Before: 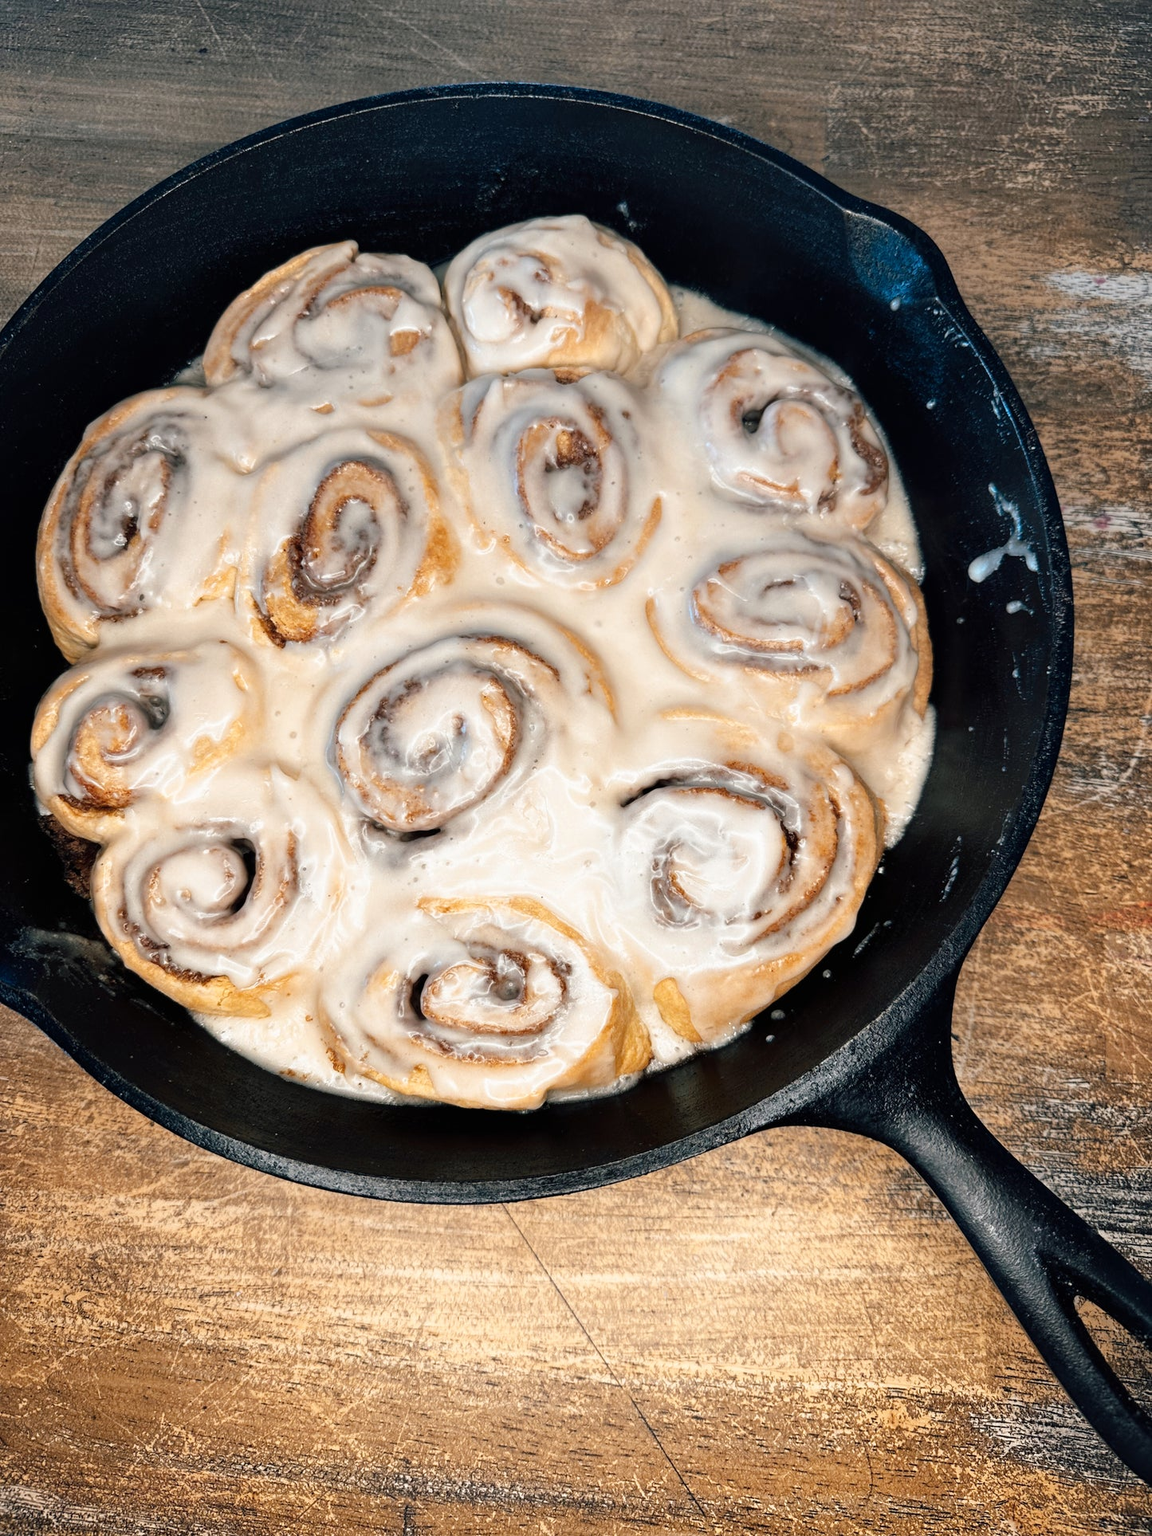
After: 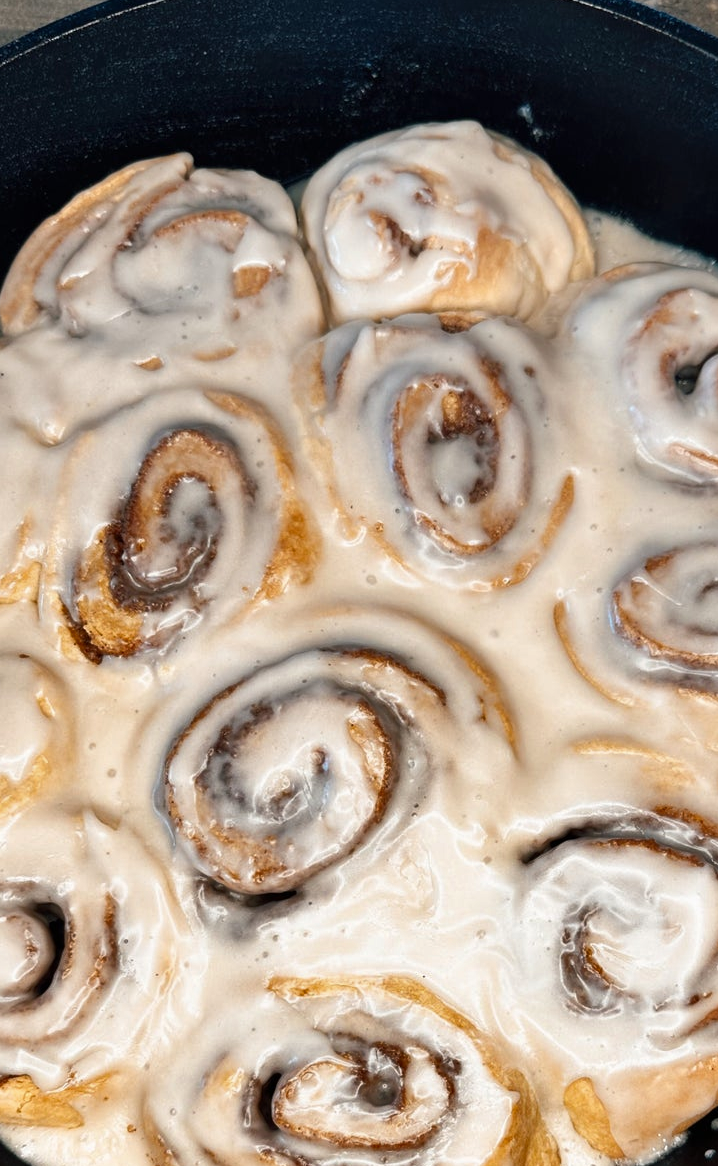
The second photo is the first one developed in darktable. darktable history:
crop: left 17.76%, top 7.757%, right 32.491%, bottom 31.714%
shadows and highlights: shadows 25.91, highlights -47.87, soften with gaussian
